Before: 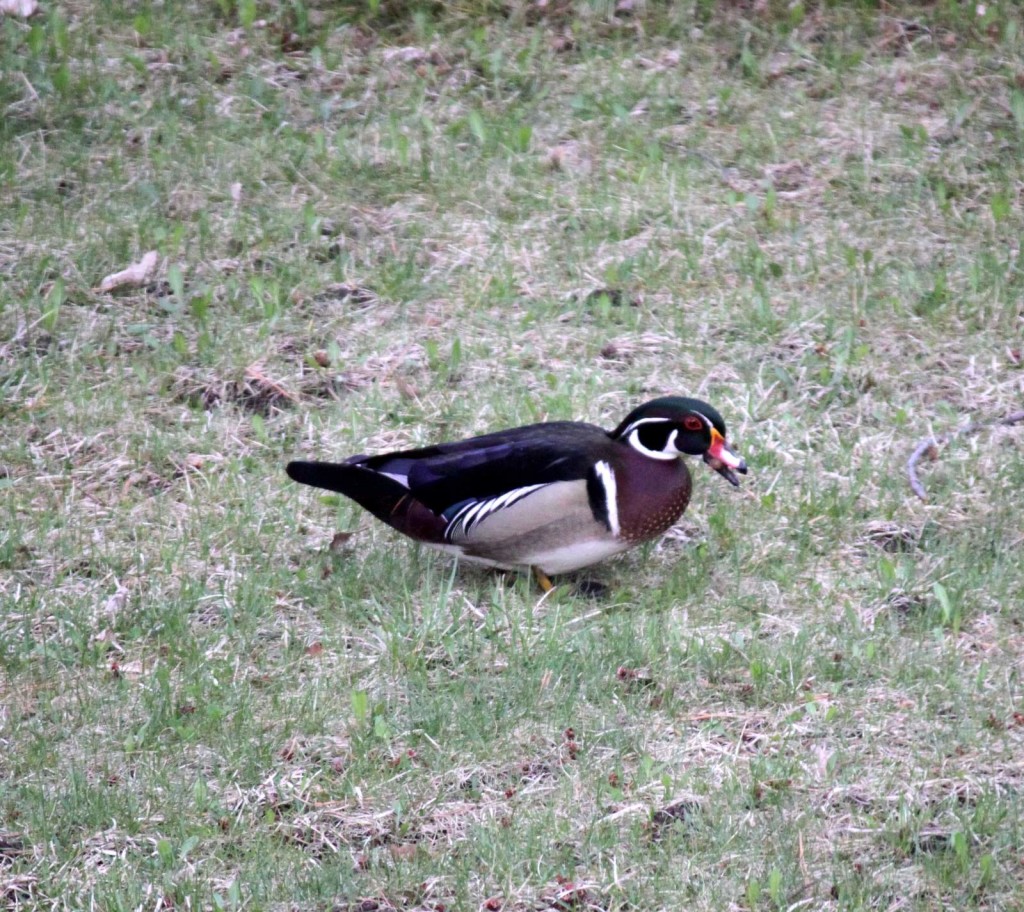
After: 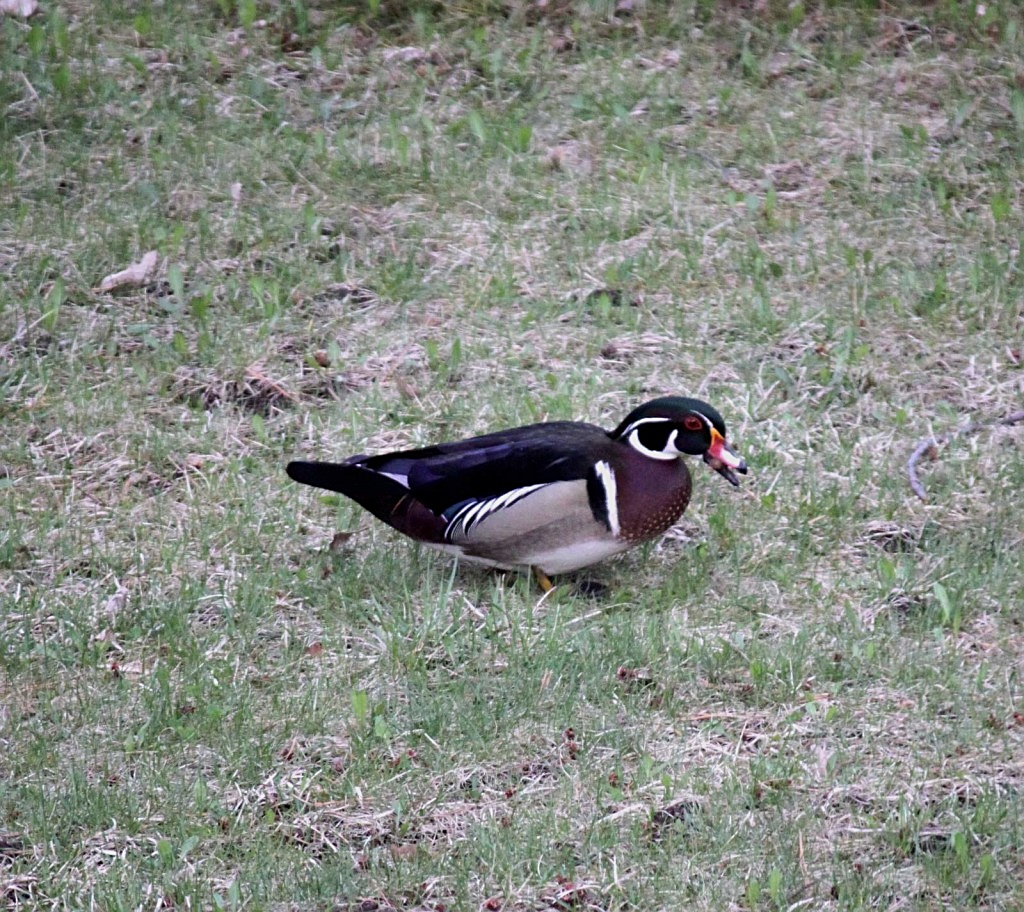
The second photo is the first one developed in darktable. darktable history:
sharpen: on, module defaults
exposure: exposure -0.317 EV, compensate exposure bias true, compensate highlight preservation false
